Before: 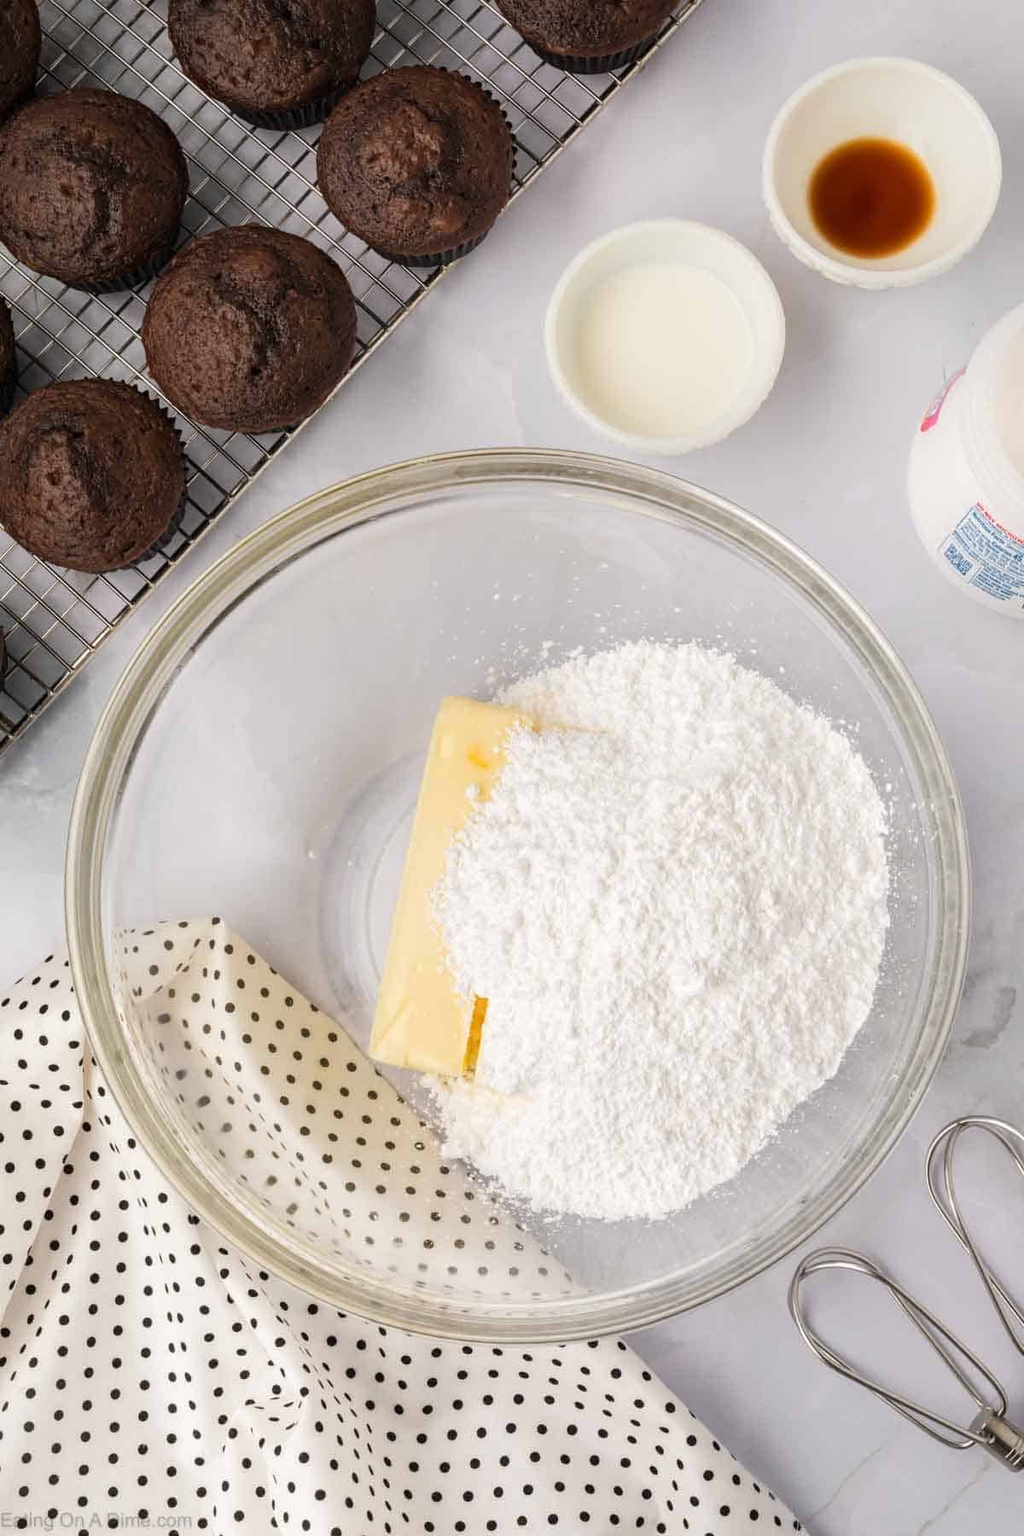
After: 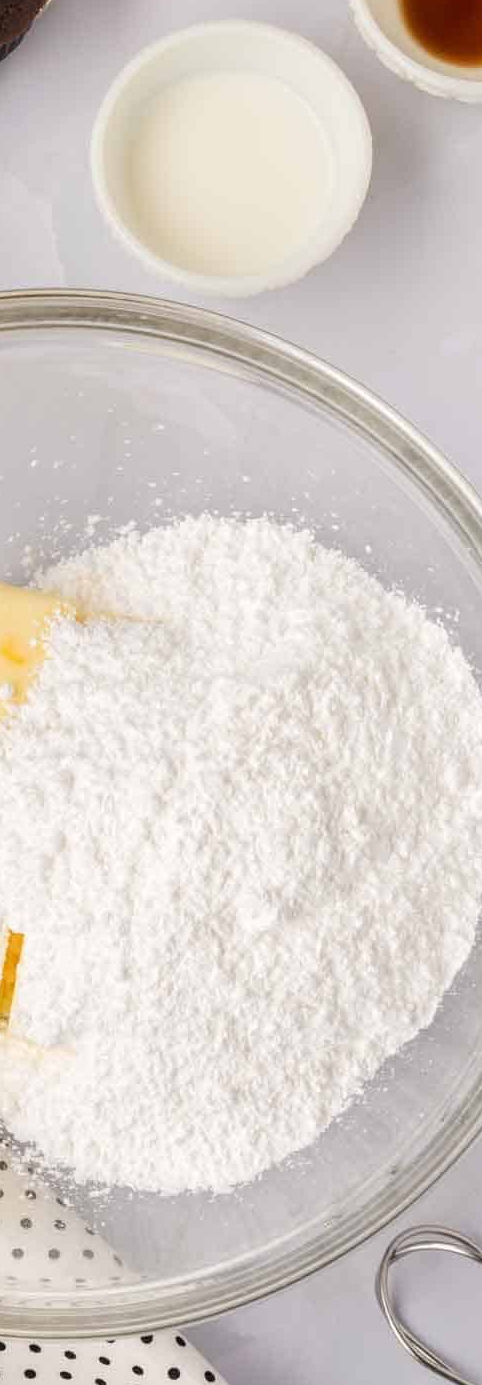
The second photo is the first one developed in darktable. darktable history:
crop: left 45.684%, top 13.162%, right 14.108%, bottom 9.87%
